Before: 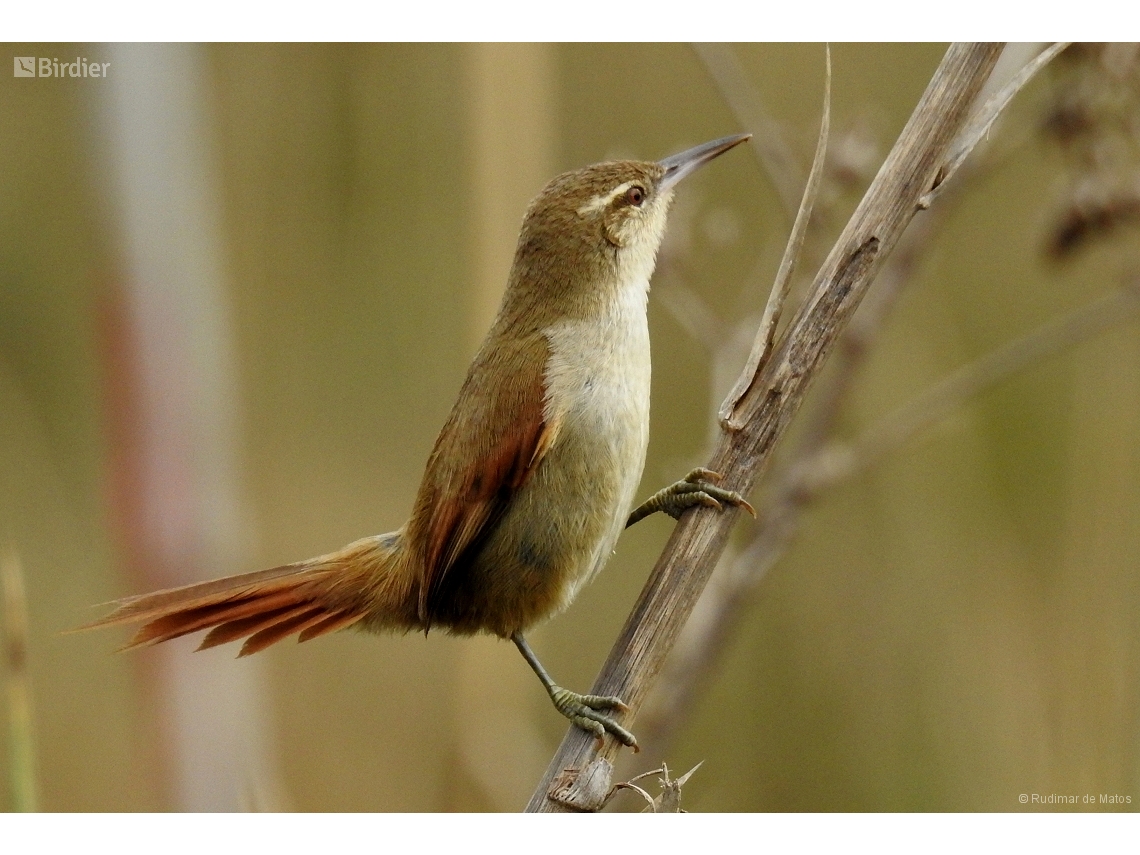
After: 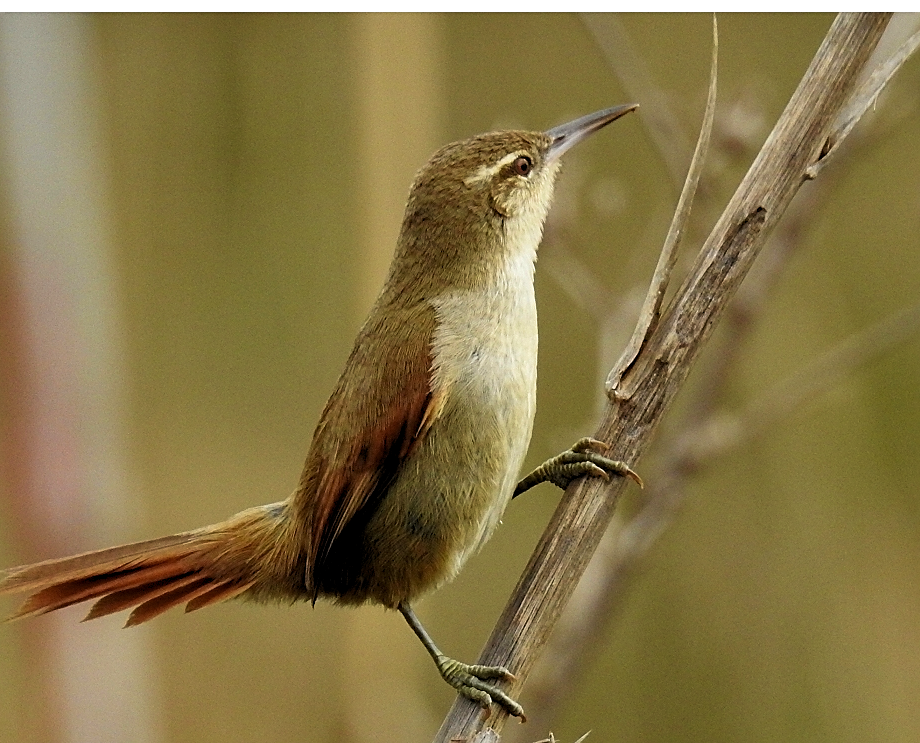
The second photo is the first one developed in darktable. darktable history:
crop: left 9.942%, top 3.596%, right 9.283%, bottom 9.413%
sharpen: on, module defaults
levels: levels [0.026, 0.507, 0.987]
shadows and highlights: shadows 29.74, highlights -30.38, low approximation 0.01, soften with gaussian
velvia: on, module defaults
